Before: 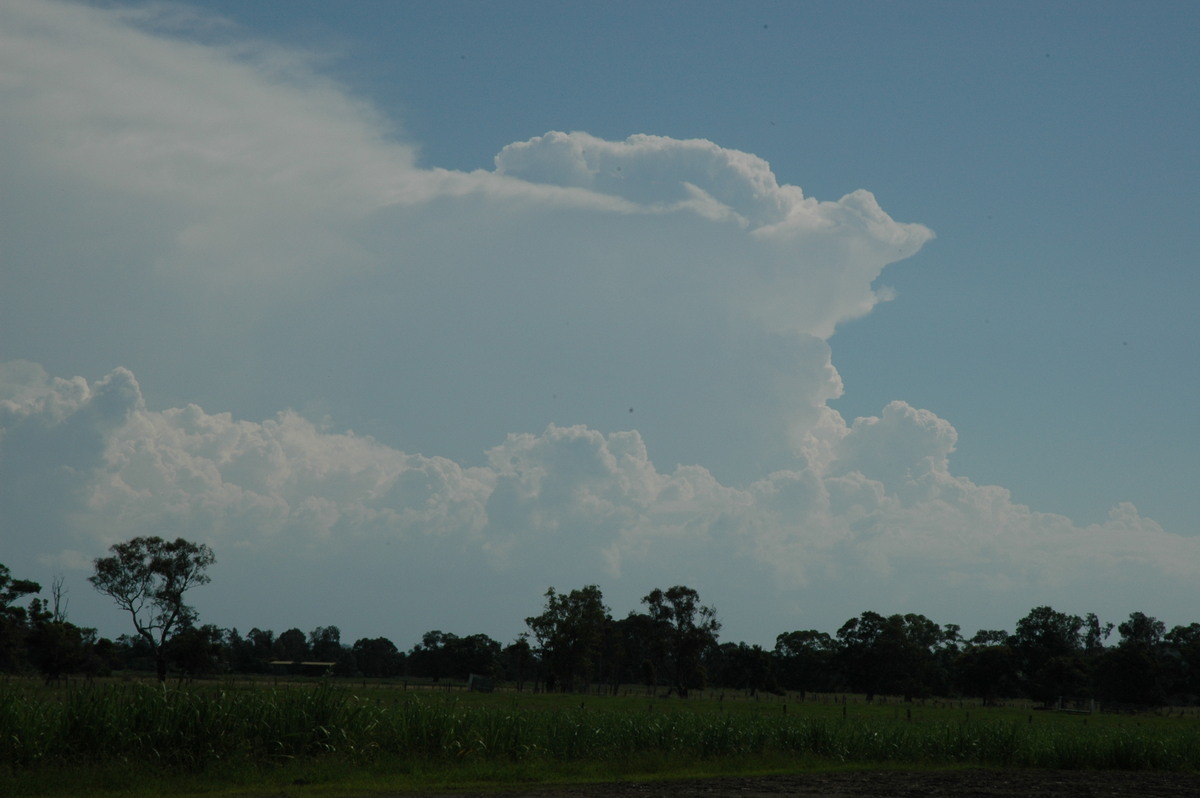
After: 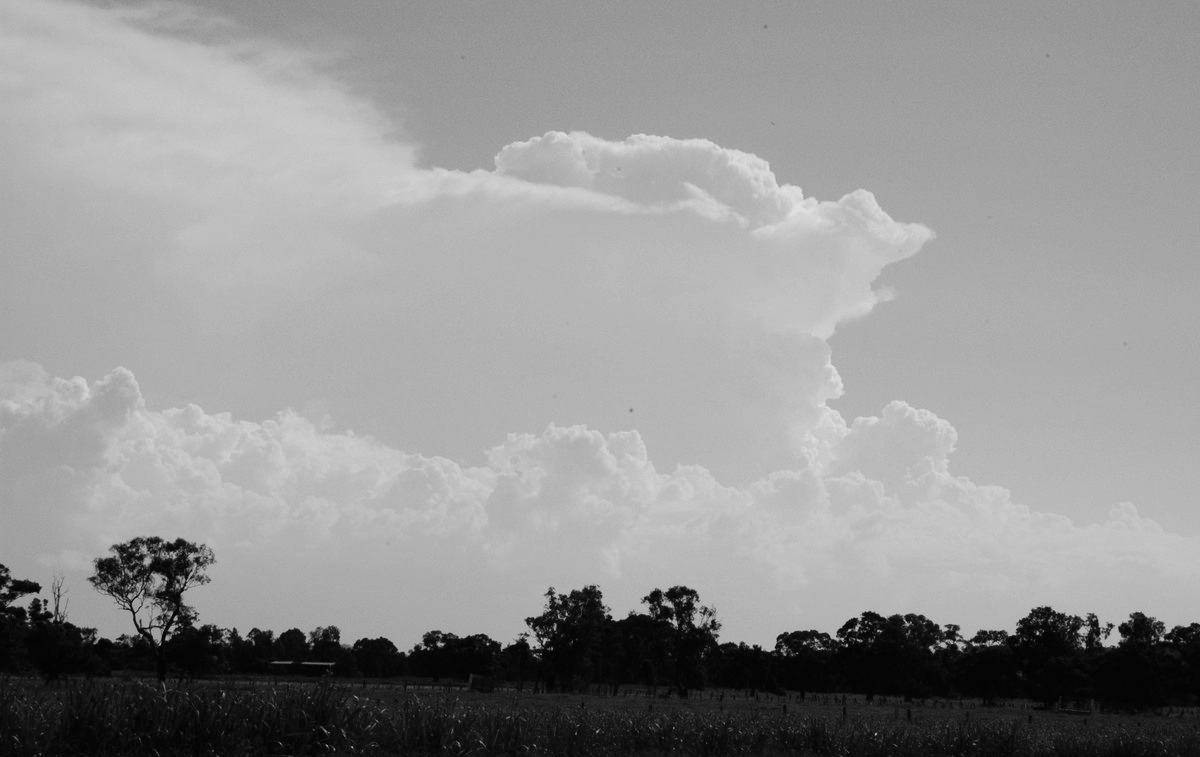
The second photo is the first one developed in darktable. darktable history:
shadows and highlights: shadows 29.61, highlights -30.47, low approximation 0.01, soften with gaussian
color balance: lift [1, 0.994, 1.002, 1.006], gamma [0.957, 1.081, 1.016, 0.919], gain [0.97, 0.972, 1.01, 1.028], input saturation 91.06%, output saturation 79.8%
tone curve: curves: ch0 [(0, 0) (0.003, 0.004) (0.011, 0.006) (0.025, 0.011) (0.044, 0.017) (0.069, 0.029) (0.1, 0.047) (0.136, 0.07) (0.177, 0.121) (0.224, 0.182) (0.277, 0.257) (0.335, 0.342) (0.399, 0.432) (0.468, 0.526) (0.543, 0.621) (0.623, 0.711) (0.709, 0.792) (0.801, 0.87) (0.898, 0.951) (1, 1)], preserve colors none
monochrome: a -71.75, b 75.82
exposure: black level correction 0, exposure 0.95 EV, compensate exposure bias true, compensate highlight preservation false
crop and rotate: top 0%, bottom 5.097%
